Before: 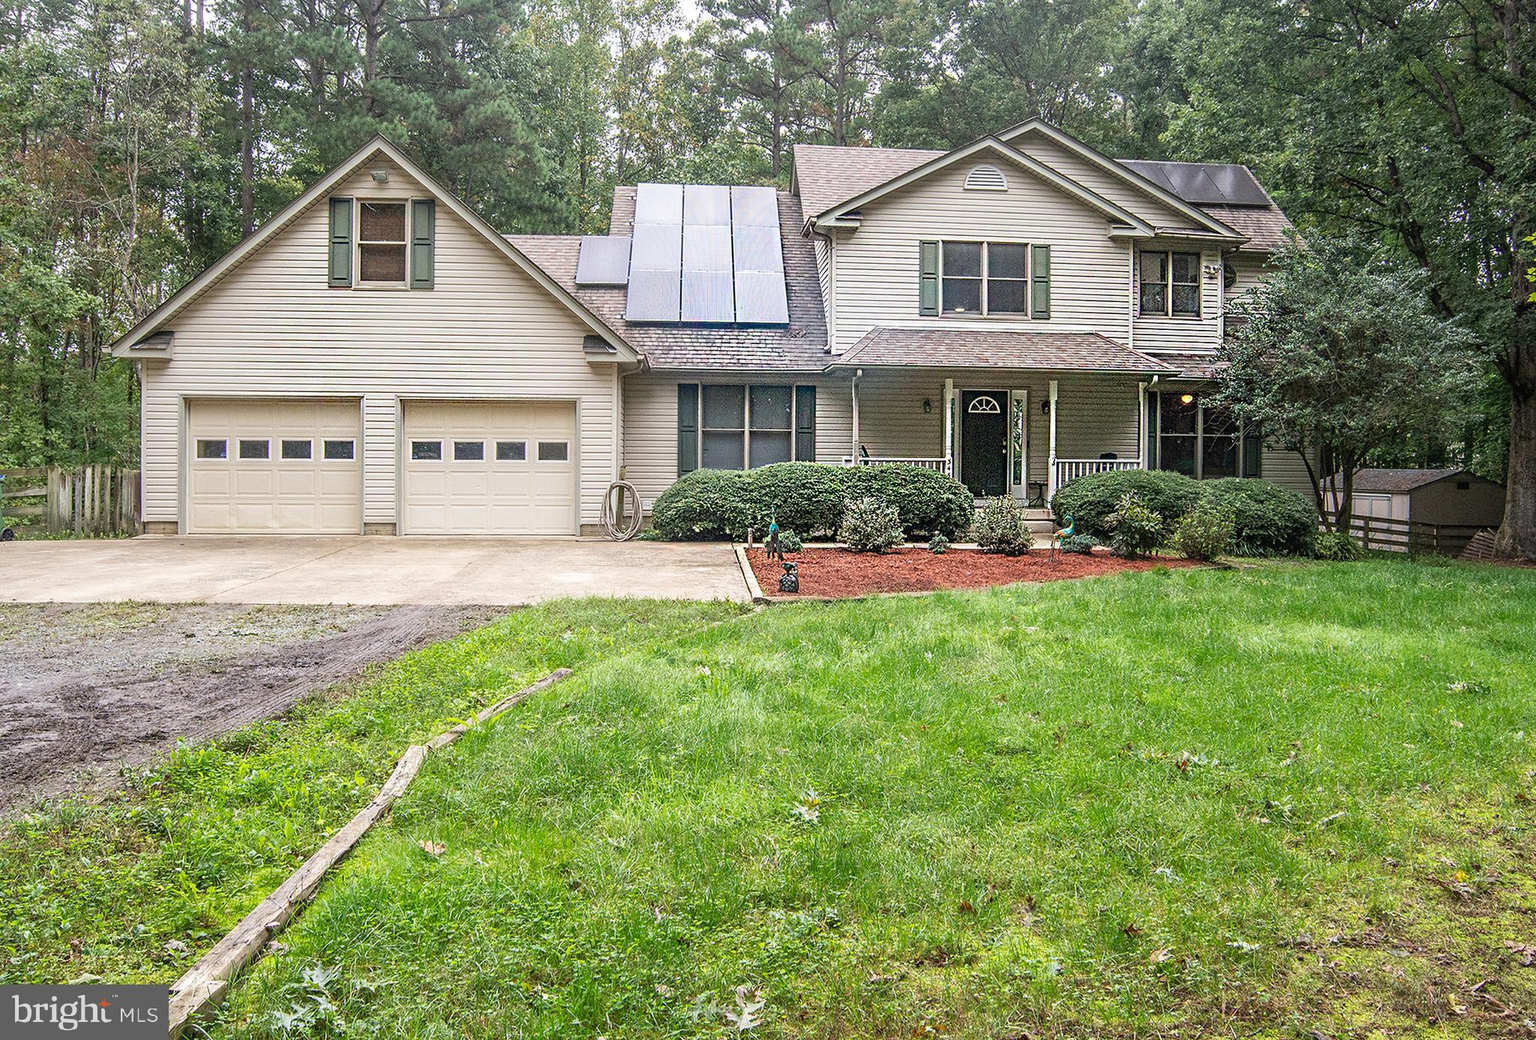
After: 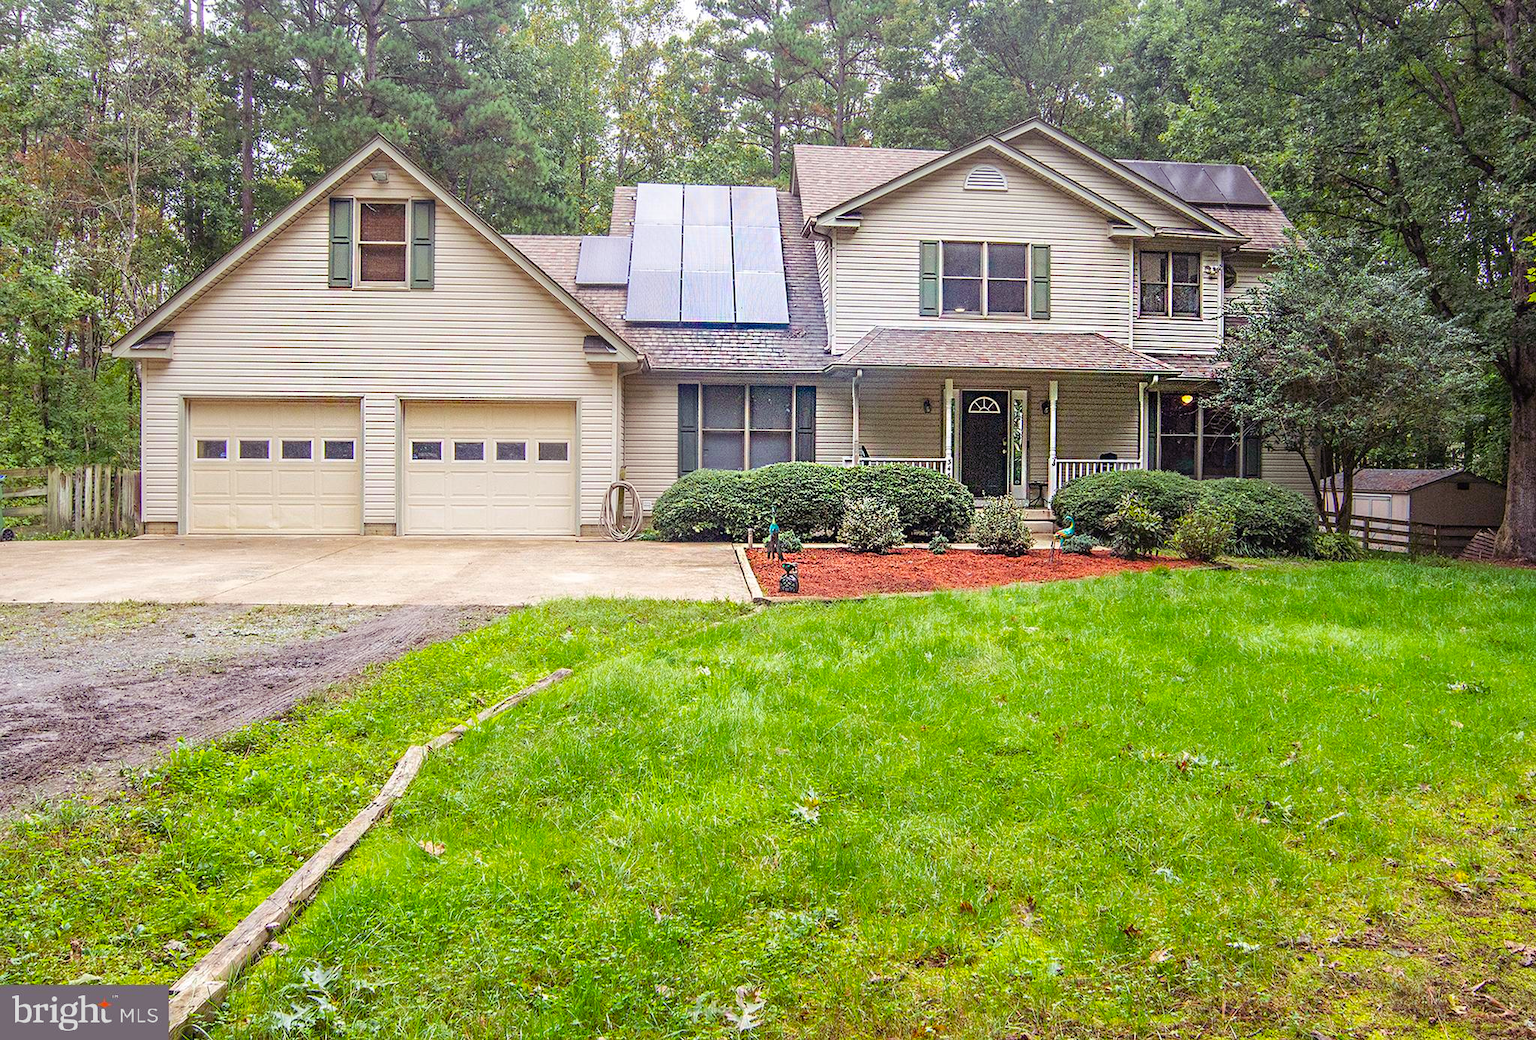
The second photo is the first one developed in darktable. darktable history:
color balance rgb: shadows lift › luminance 0.259%, shadows lift › chroma 6.727%, shadows lift › hue 302.48°, linear chroma grading › global chroma 5.489%, perceptual saturation grading › global saturation 30.046%, perceptual brilliance grading › mid-tones 10.6%, perceptual brilliance grading › shadows 15.163%
